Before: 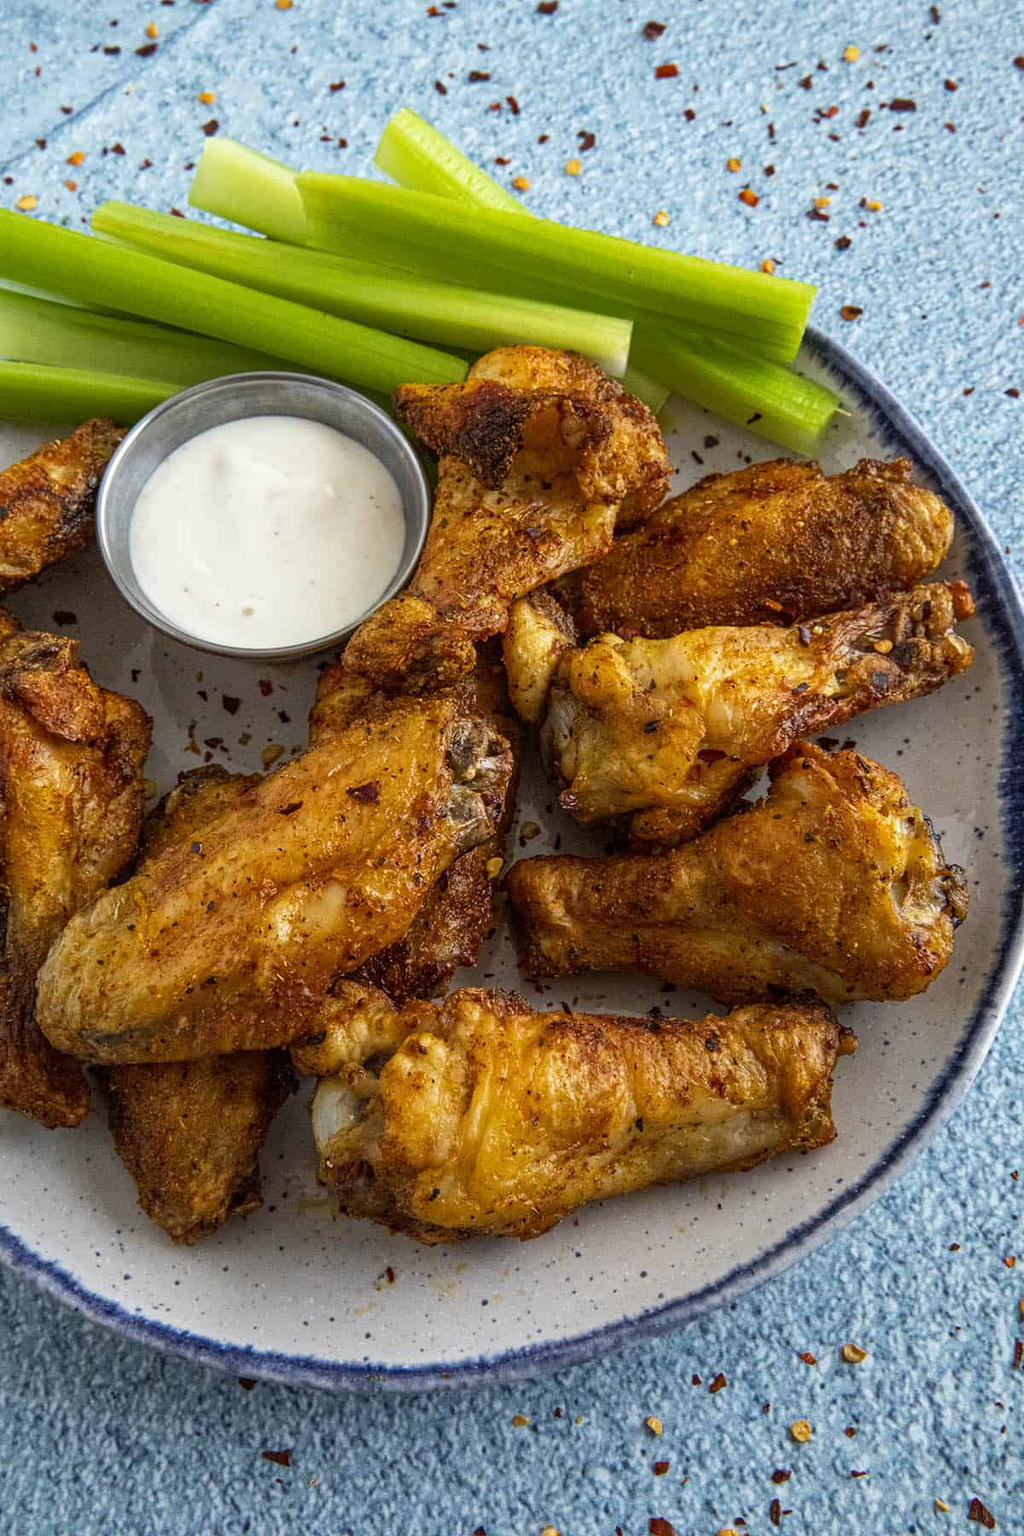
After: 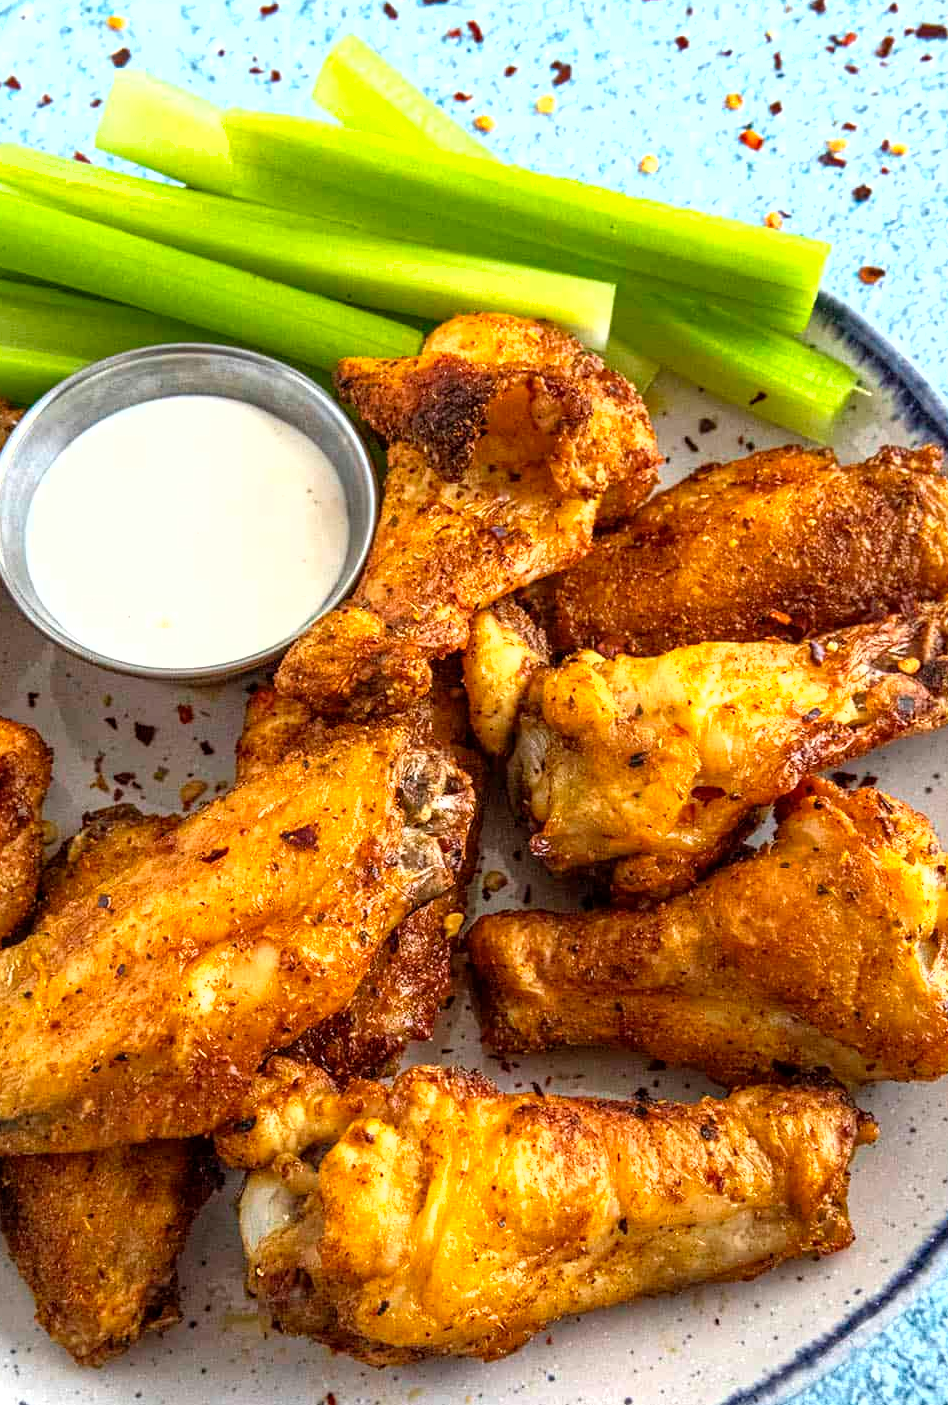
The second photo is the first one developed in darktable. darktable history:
crop and rotate: left 10.528%, top 5.145%, right 10.45%, bottom 16.797%
shadows and highlights: shadows 36.94, highlights -26.75, shadows color adjustment 97.66%, soften with gaussian
exposure: exposure 0.945 EV, compensate exposure bias true, compensate highlight preservation false
